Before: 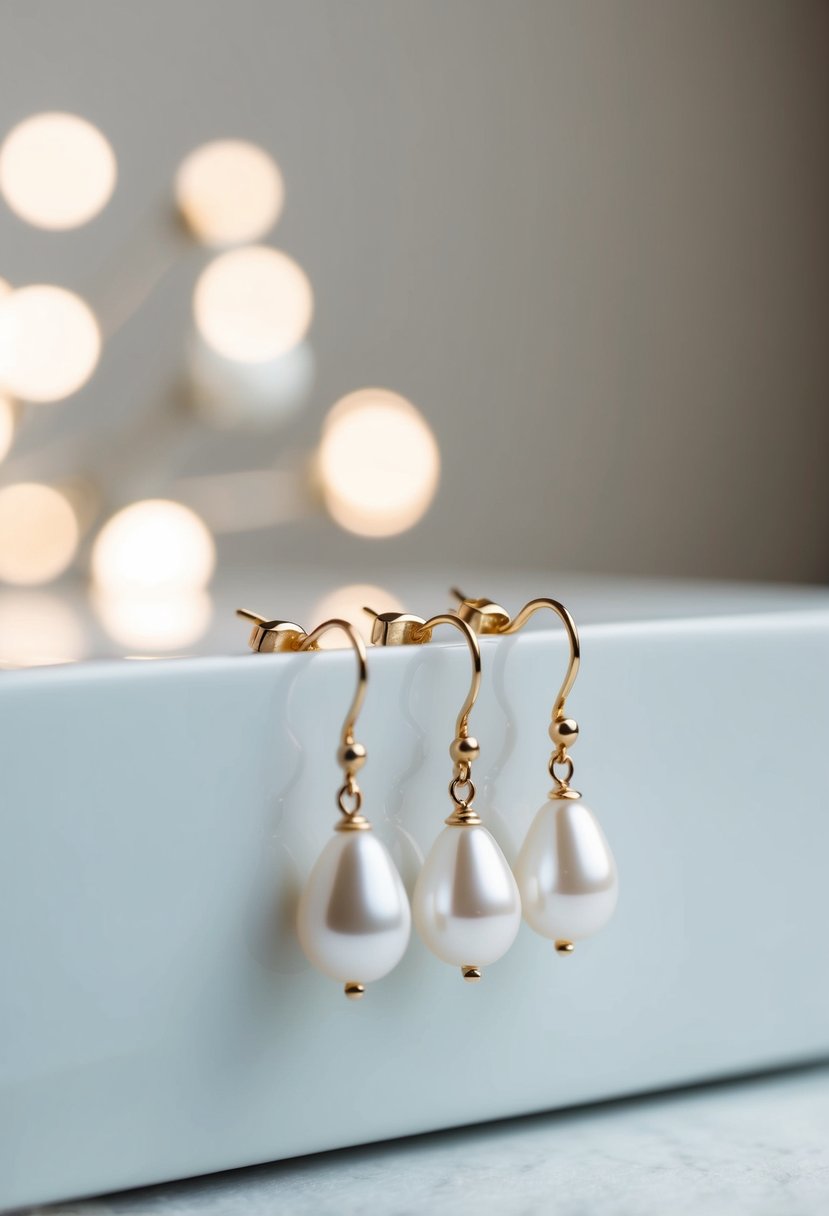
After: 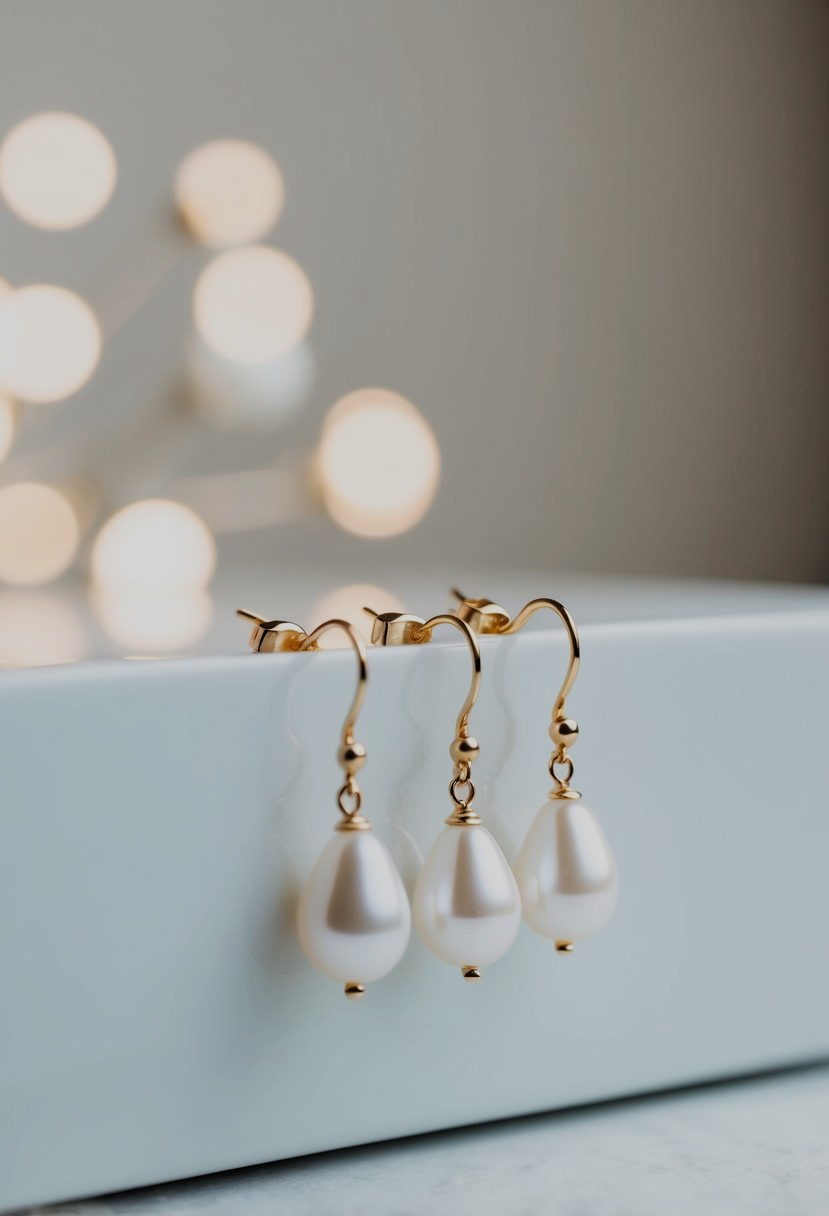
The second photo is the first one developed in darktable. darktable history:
filmic rgb: black relative exposure -7.65 EV, white relative exposure 4.56 EV, threshold 2.97 EV, hardness 3.61, enable highlight reconstruction true
